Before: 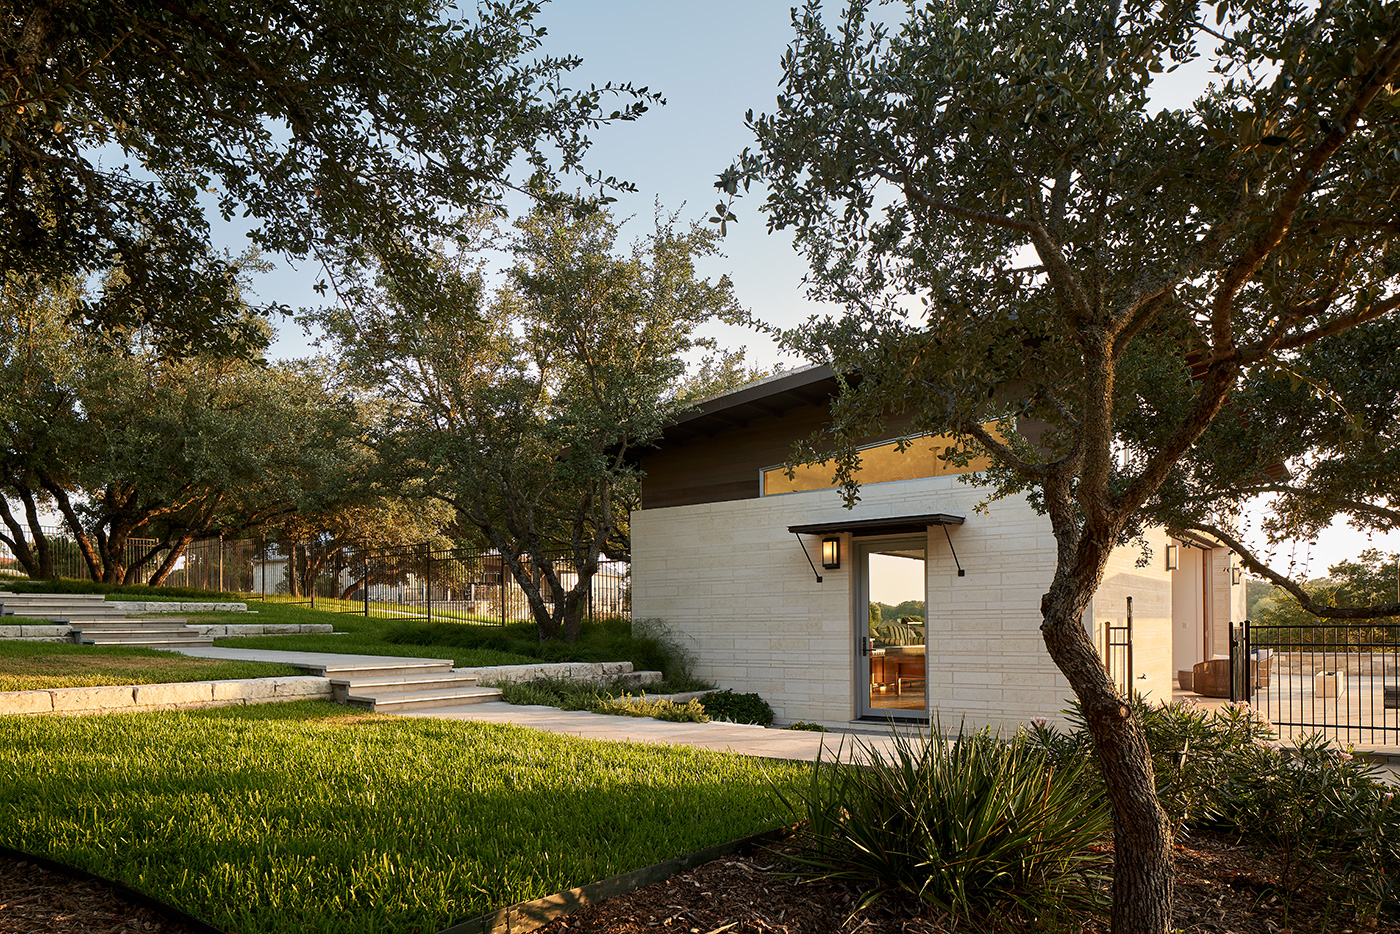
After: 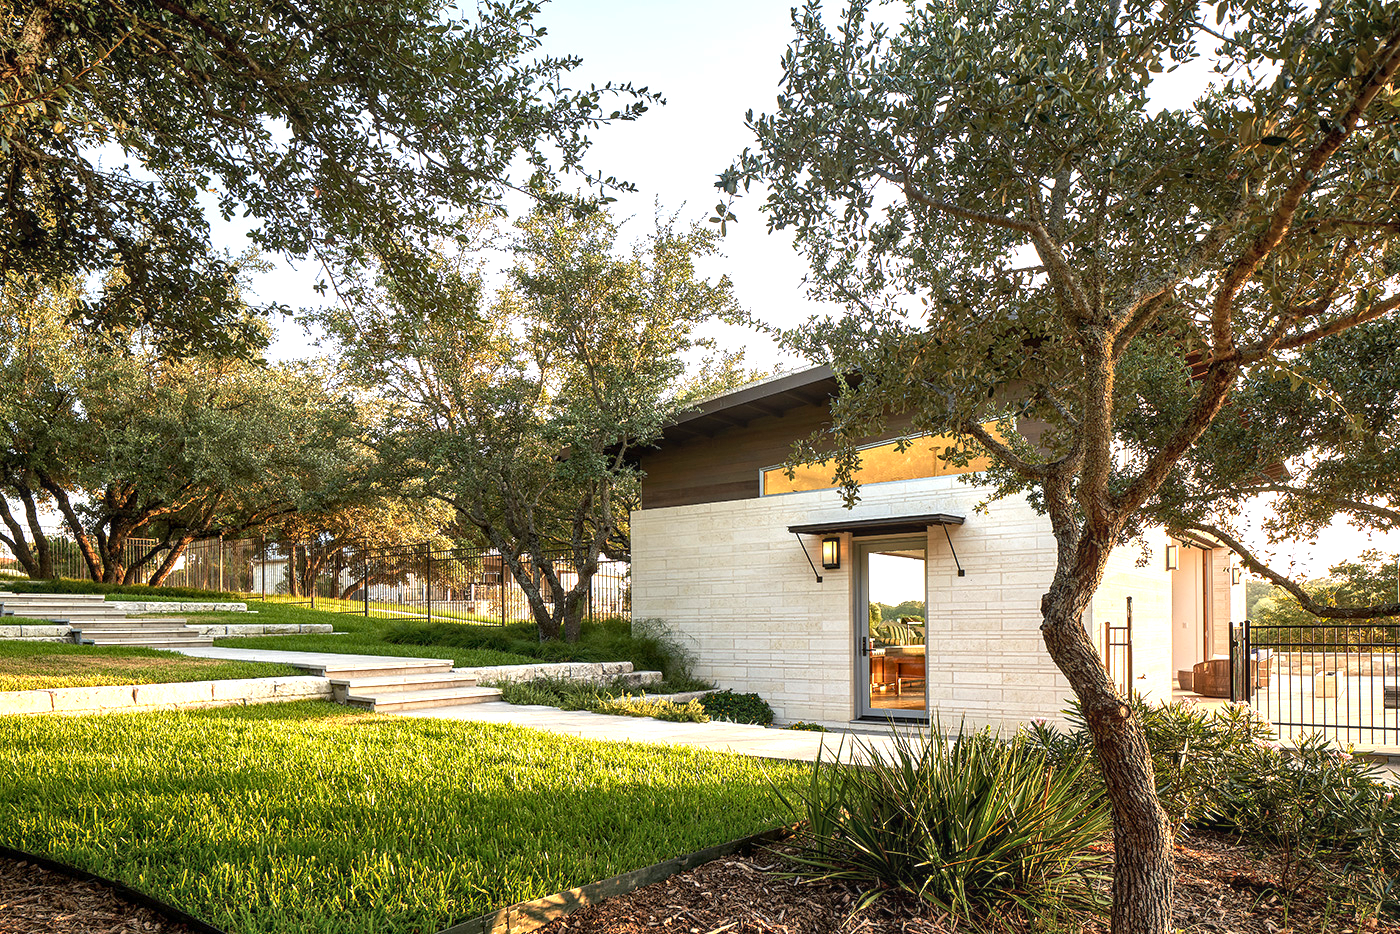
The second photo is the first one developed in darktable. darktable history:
local contrast: on, module defaults
exposure: black level correction 0, exposure 1.2 EV, compensate exposure bias true, compensate highlight preservation false
shadows and highlights: shadows 75, highlights -25, soften with gaussian
